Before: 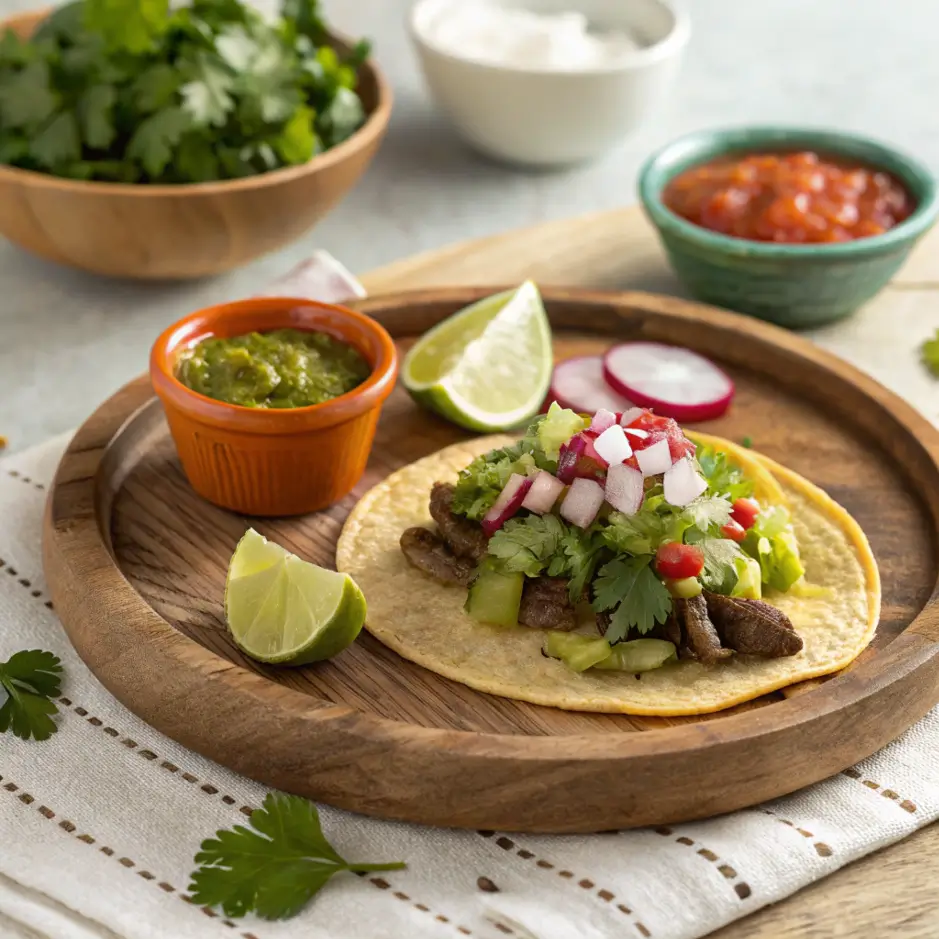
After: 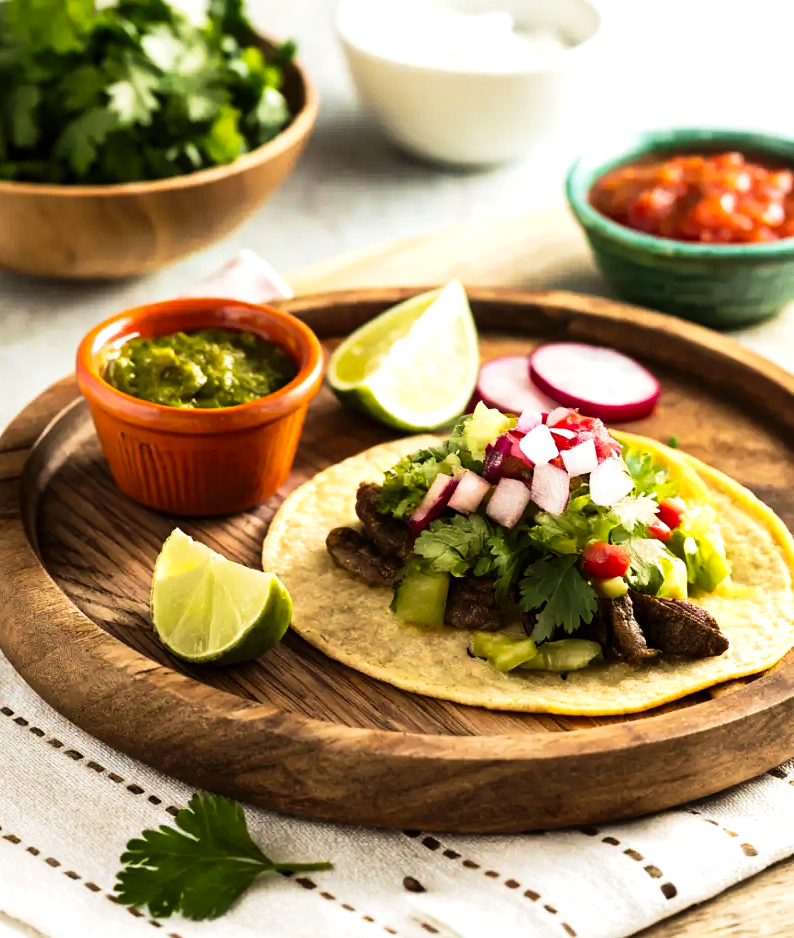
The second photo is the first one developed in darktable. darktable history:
tone equalizer: -8 EV -0.711 EV, -7 EV -0.684 EV, -6 EV -0.63 EV, -5 EV -0.376 EV, -3 EV 0.376 EV, -2 EV 0.6 EV, -1 EV 0.684 EV, +0 EV 0.762 EV, edges refinement/feathering 500, mask exposure compensation -1.57 EV, preserve details no
tone curve: curves: ch0 [(0, 0) (0.059, 0.027) (0.178, 0.105) (0.292, 0.233) (0.485, 0.472) (0.837, 0.887) (1, 0.983)]; ch1 [(0, 0) (0.23, 0.166) (0.34, 0.298) (0.371, 0.334) (0.435, 0.413) (0.477, 0.469) (0.499, 0.498) (0.534, 0.551) (0.56, 0.585) (0.754, 0.801) (1, 1)]; ch2 [(0, 0) (0.431, 0.414) (0.498, 0.503) (0.524, 0.531) (0.568, 0.567) (0.6, 0.597) (0.65, 0.651) (0.752, 0.764) (1, 1)], preserve colors none
crop: left 7.986%, right 7.45%
velvia: on, module defaults
